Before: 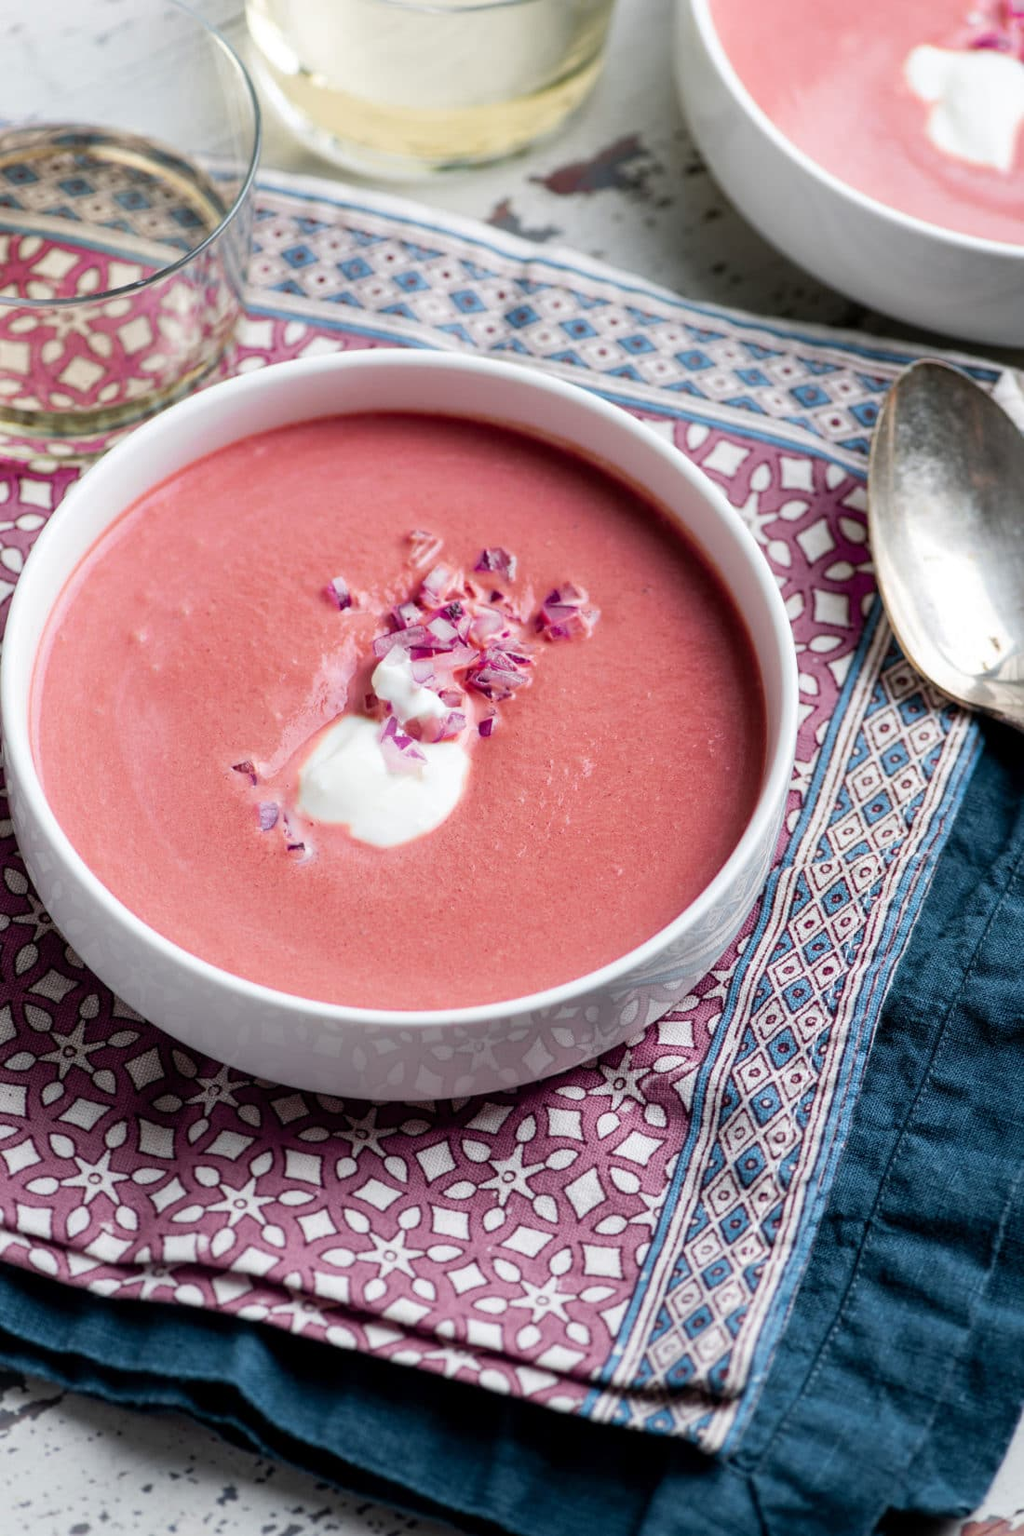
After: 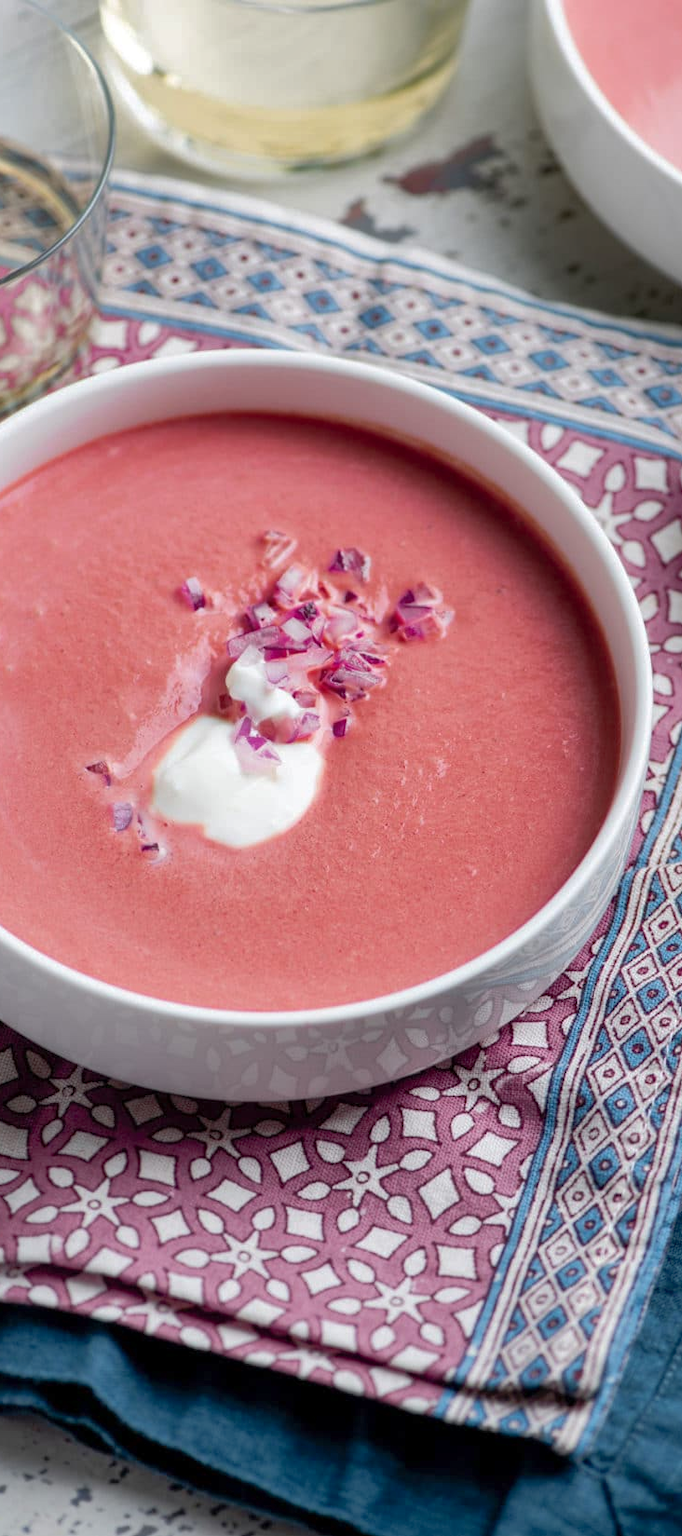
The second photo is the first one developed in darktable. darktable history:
vibrance: vibrance 0%
crop and rotate: left 14.292%, right 19.041%
shadows and highlights: on, module defaults
